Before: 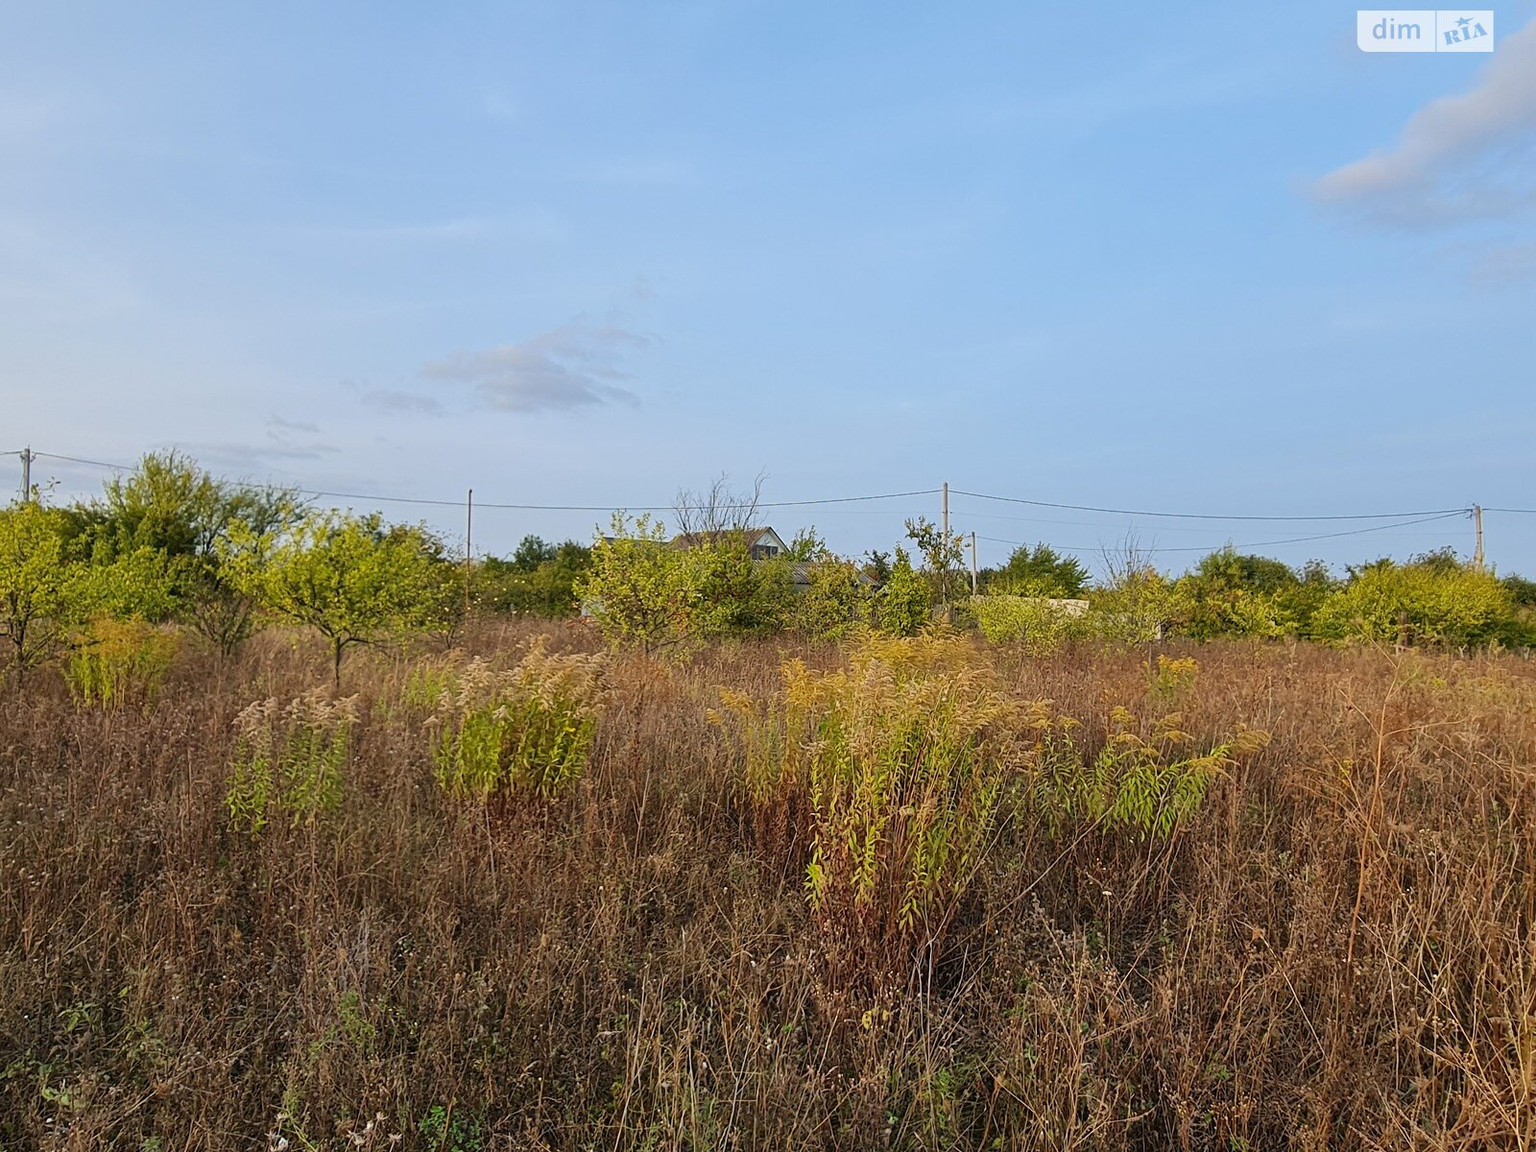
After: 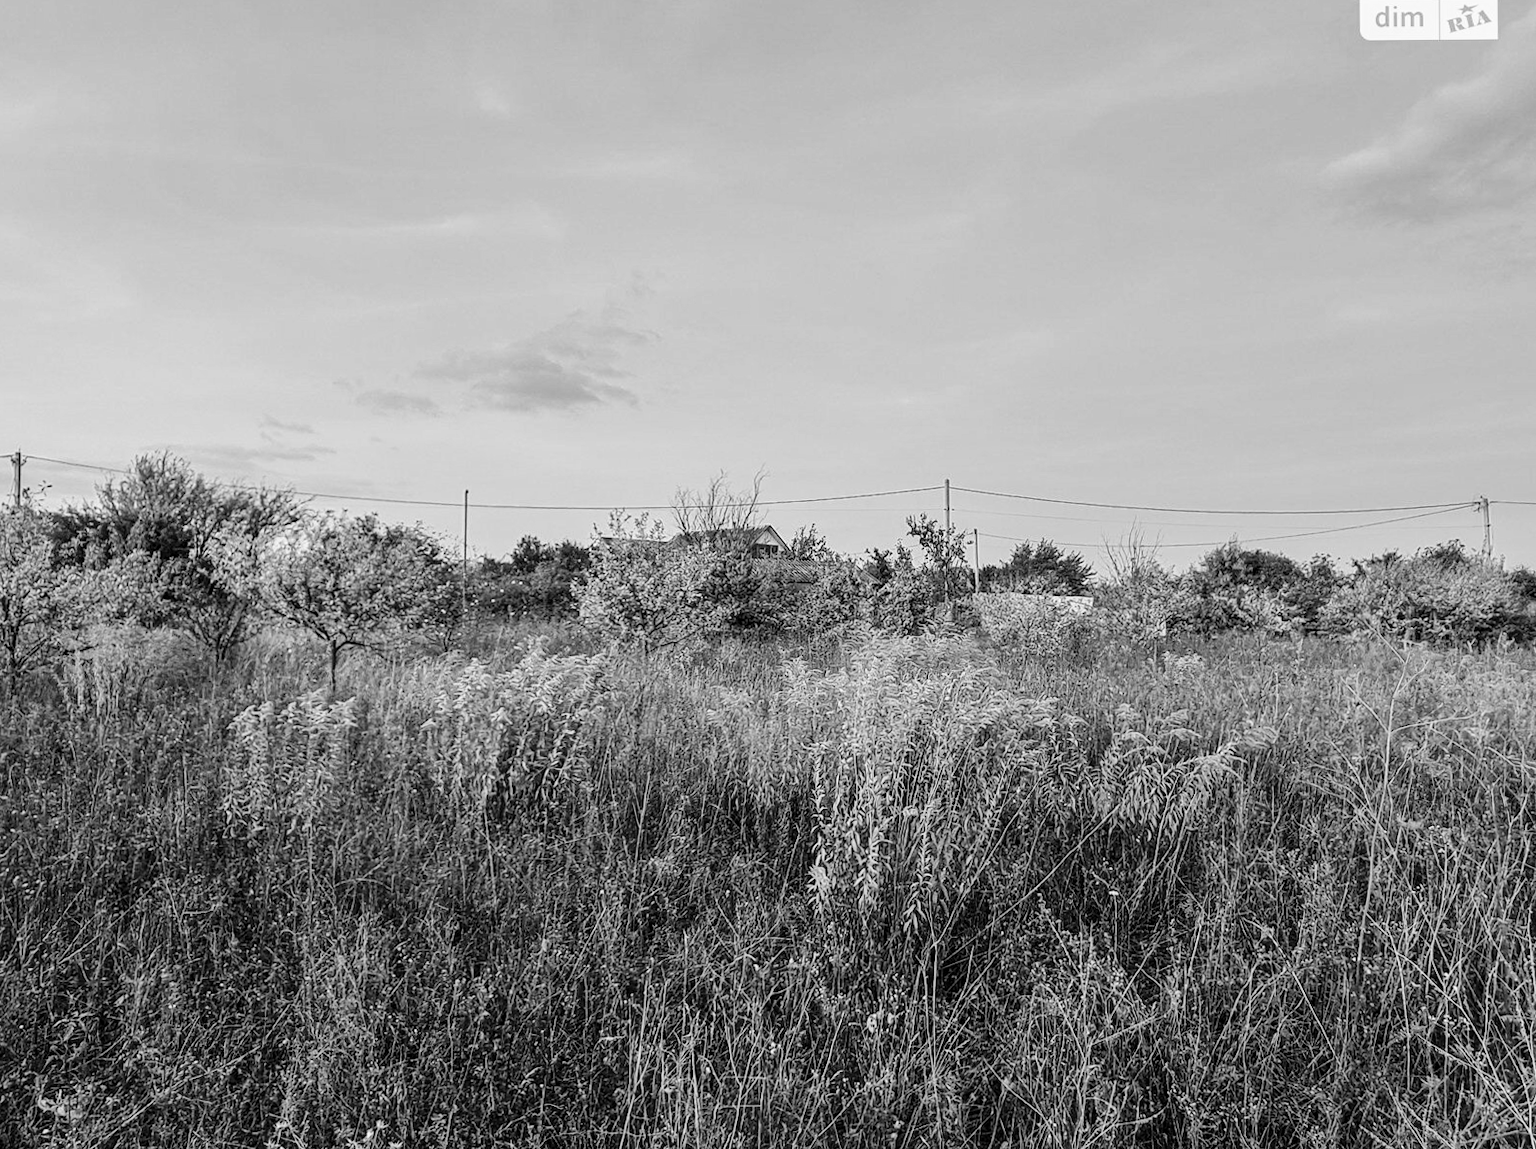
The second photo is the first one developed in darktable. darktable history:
shadows and highlights: shadows 5, soften with gaussian
monochrome: a 32, b 64, size 2.3, highlights 1
base curve: curves: ch0 [(0, 0) (0.036, 0.025) (0.121, 0.166) (0.206, 0.329) (0.605, 0.79) (1, 1)], preserve colors none
rotate and perspective: rotation -0.45°, automatic cropping original format, crop left 0.008, crop right 0.992, crop top 0.012, crop bottom 0.988
local contrast: on, module defaults
